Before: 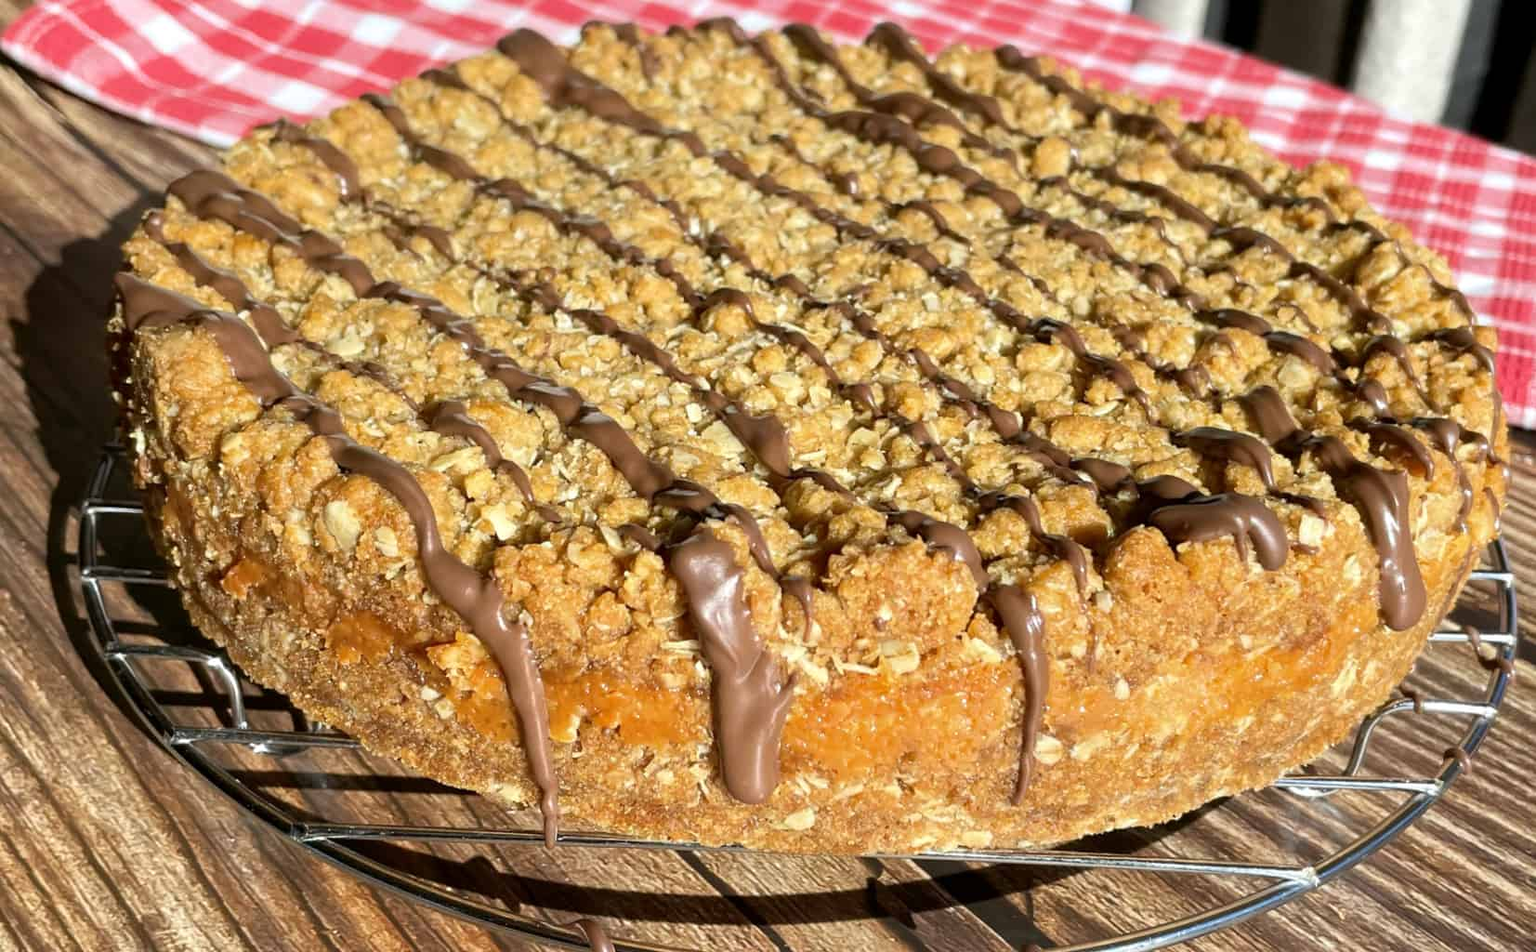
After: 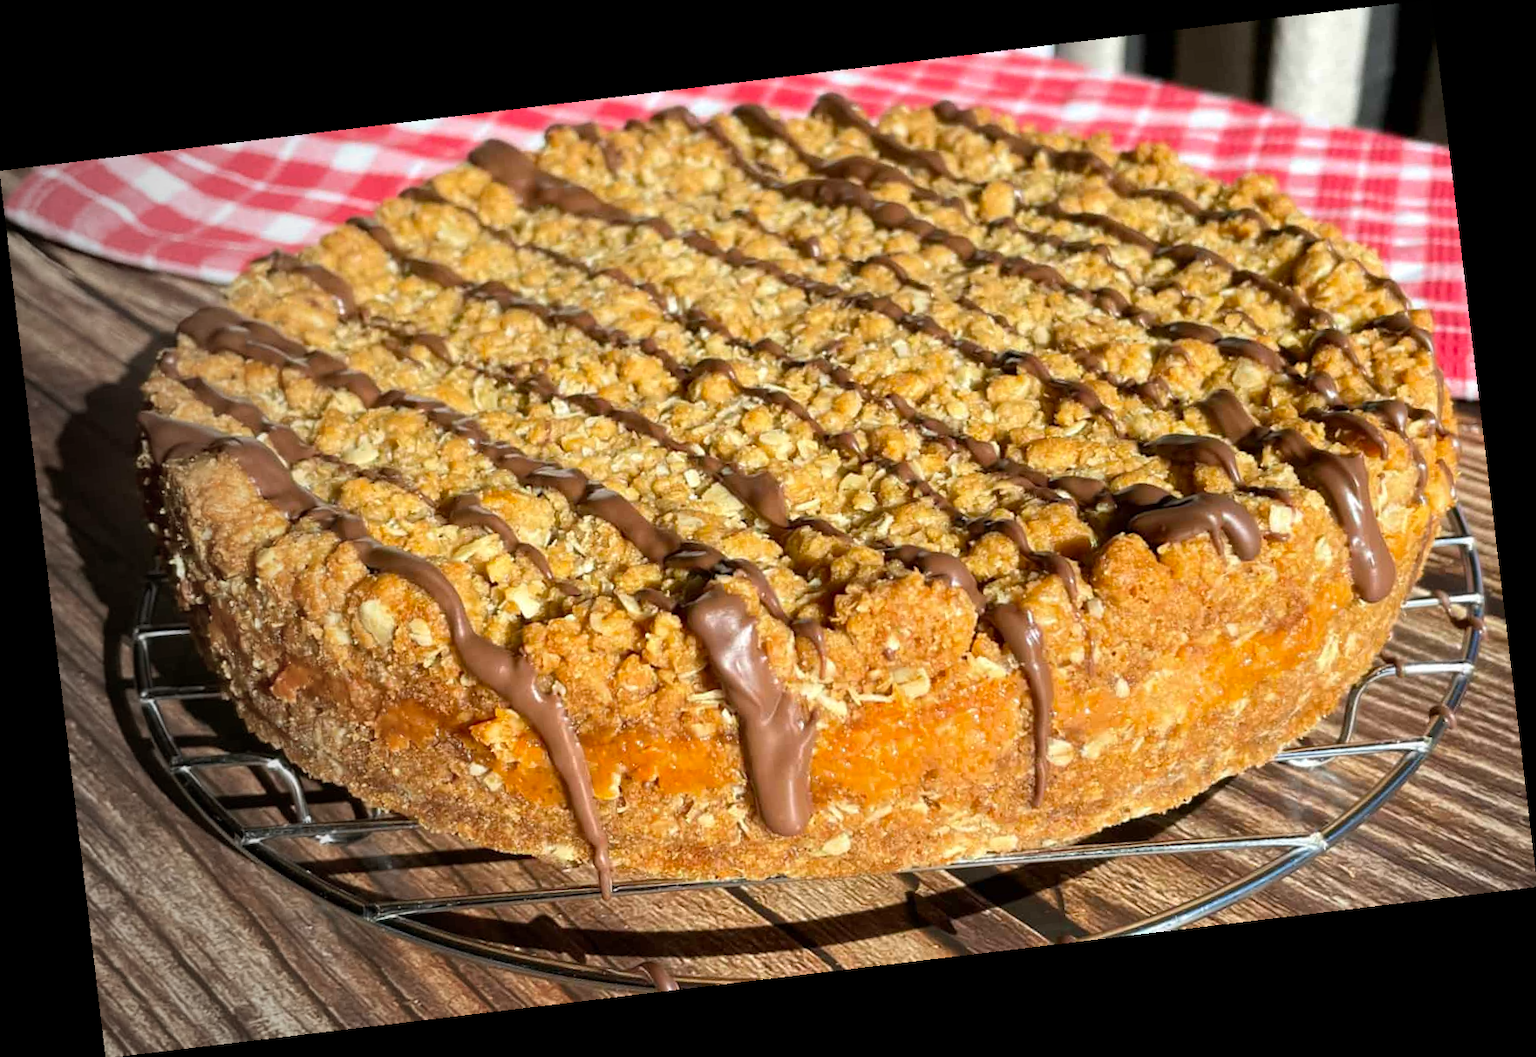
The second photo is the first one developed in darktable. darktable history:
vignetting: fall-off start 73.57%, center (0.22, -0.235)
rotate and perspective: rotation -6.83°, automatic cropping off
